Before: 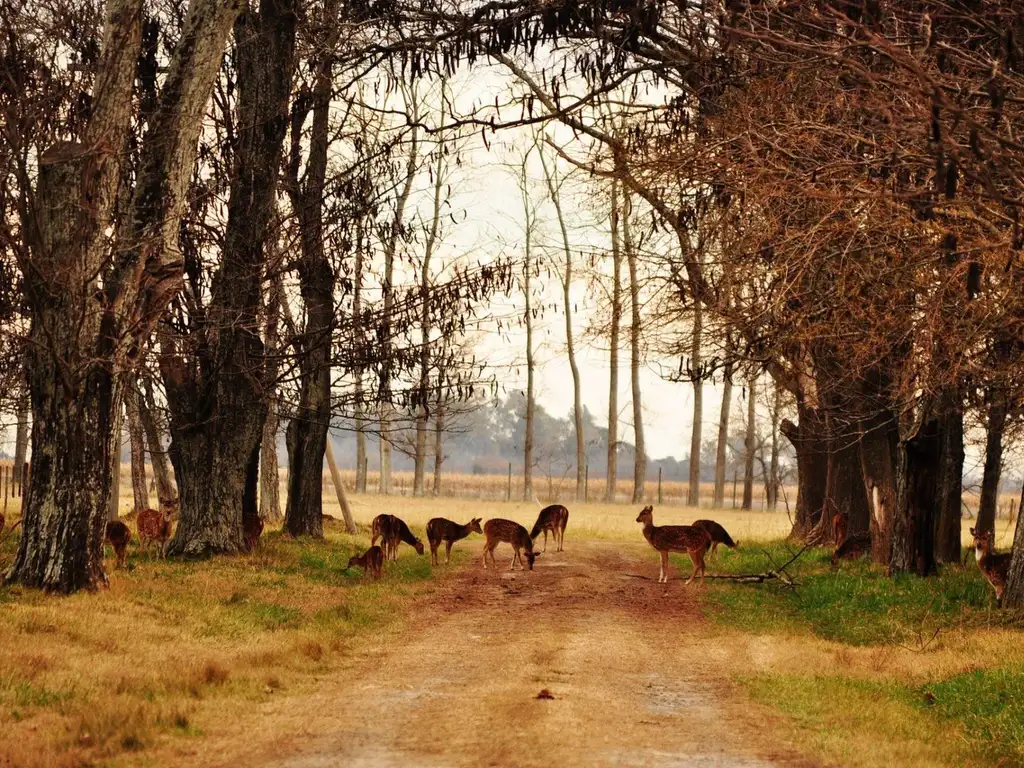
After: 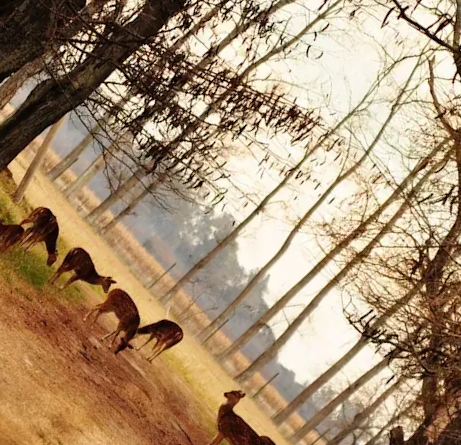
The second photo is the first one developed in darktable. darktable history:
crop and rotate: angle -45.04°, top 16.465%, right 0.837%, bottom 11.69%
